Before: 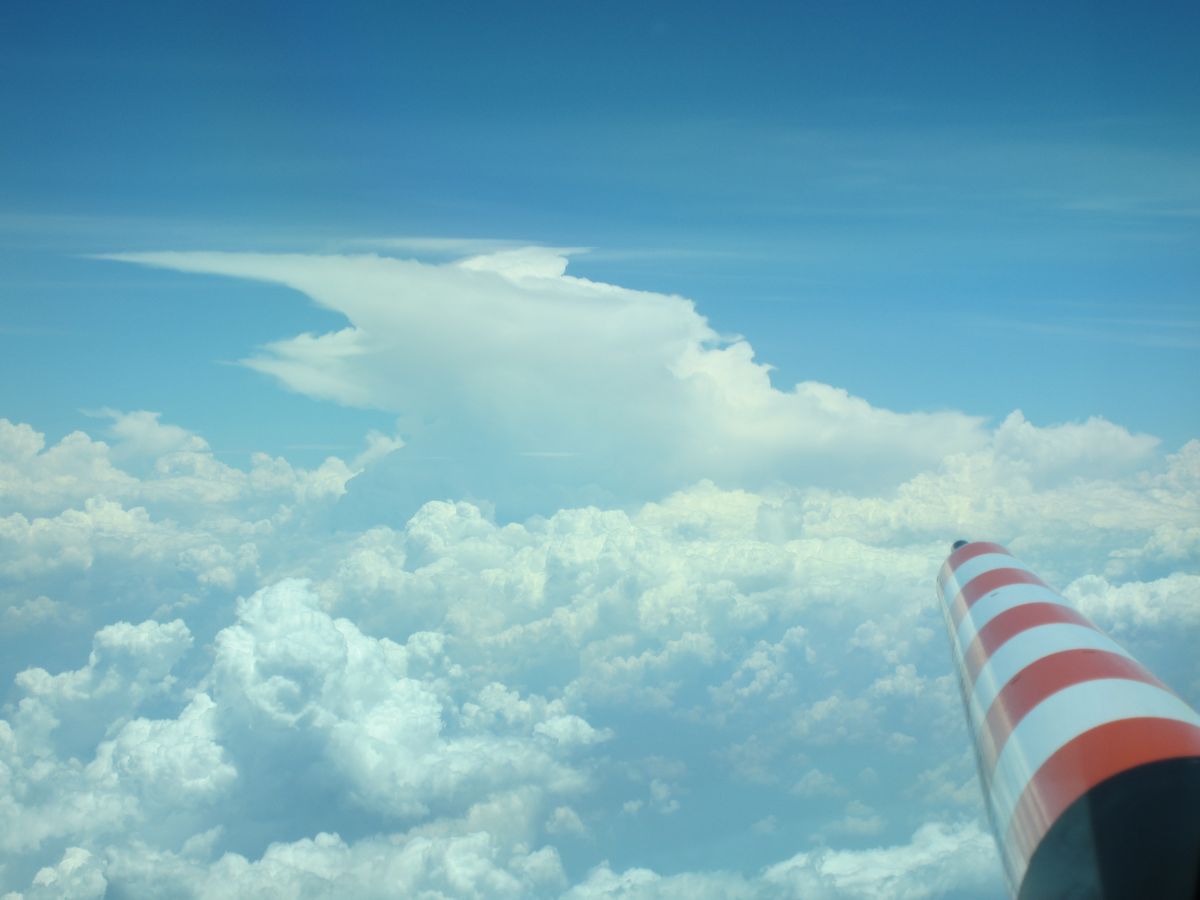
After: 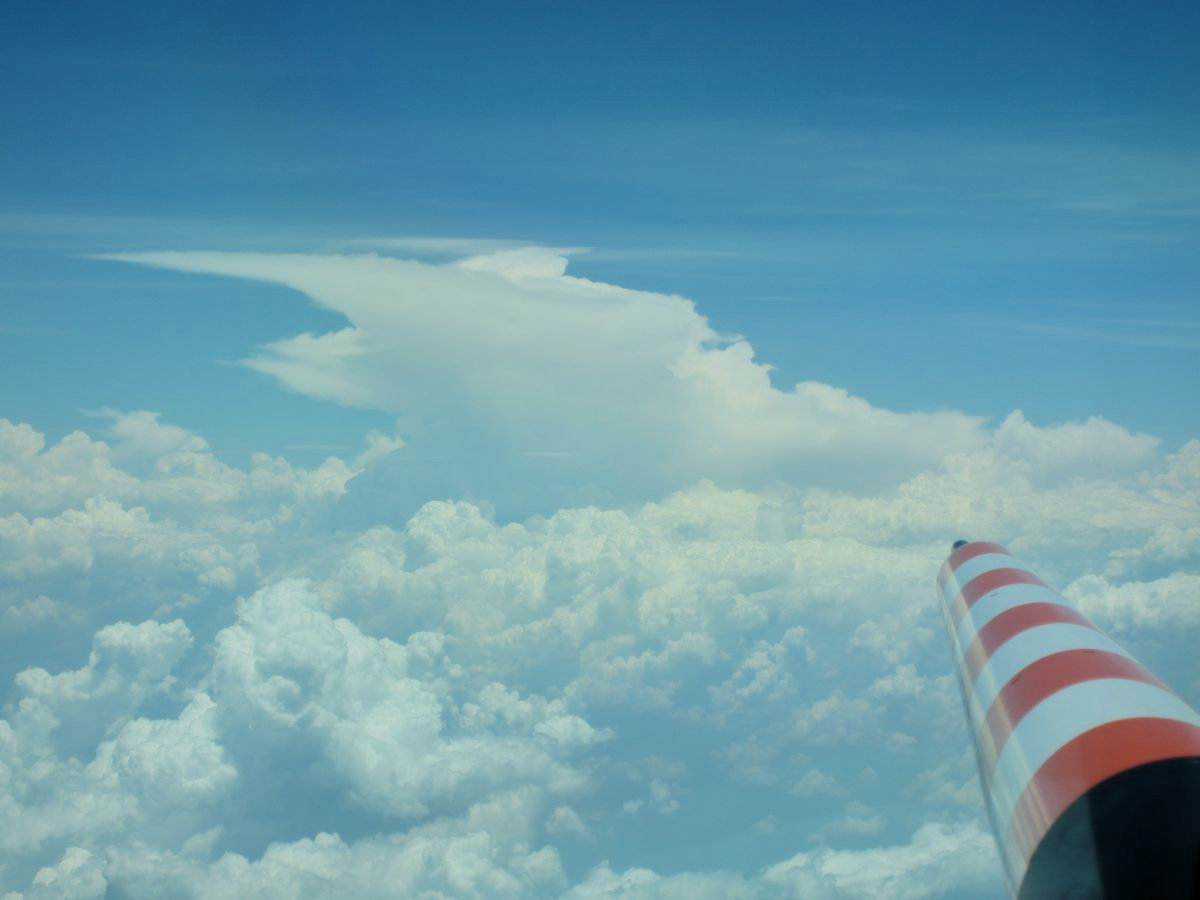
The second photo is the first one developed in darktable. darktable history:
exposure: black level correction 0.002, exposure -0.1 EV, compensate highlight preservation false
filmic rgb: black relative exposure -7.65 EV, white relative exposure 4.56 EV, hardness 3.61, color science v6 (2022)
local contrast: mode bilateral grid, contrast 20, coarseness 50, detail 120%, midtone range 0.2
